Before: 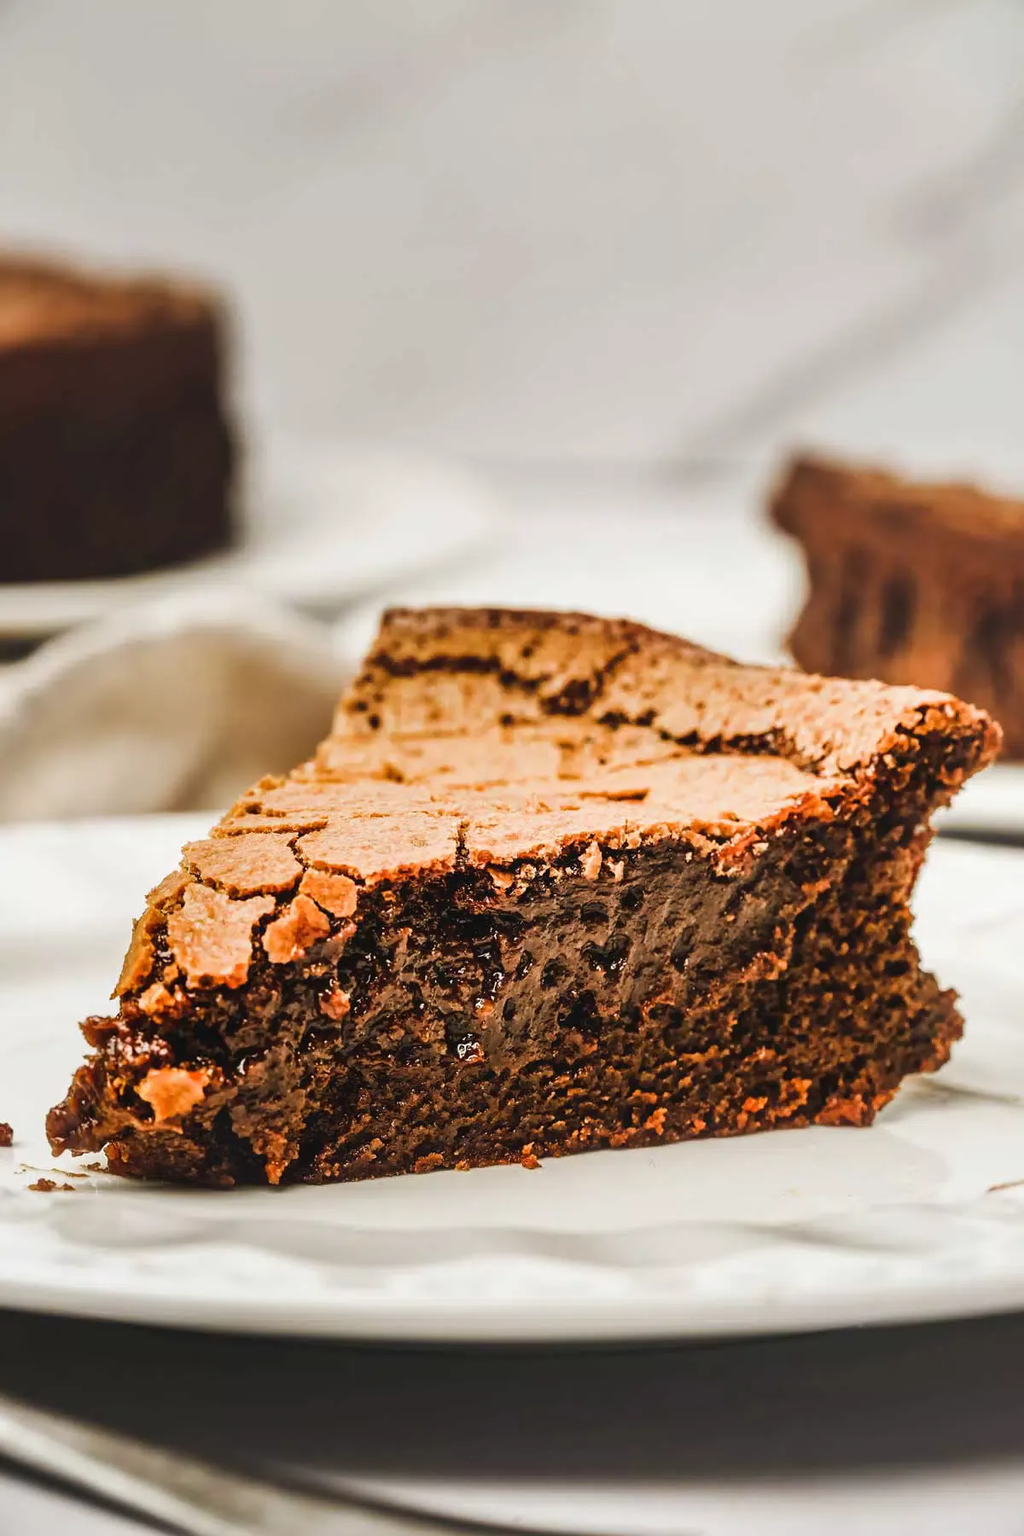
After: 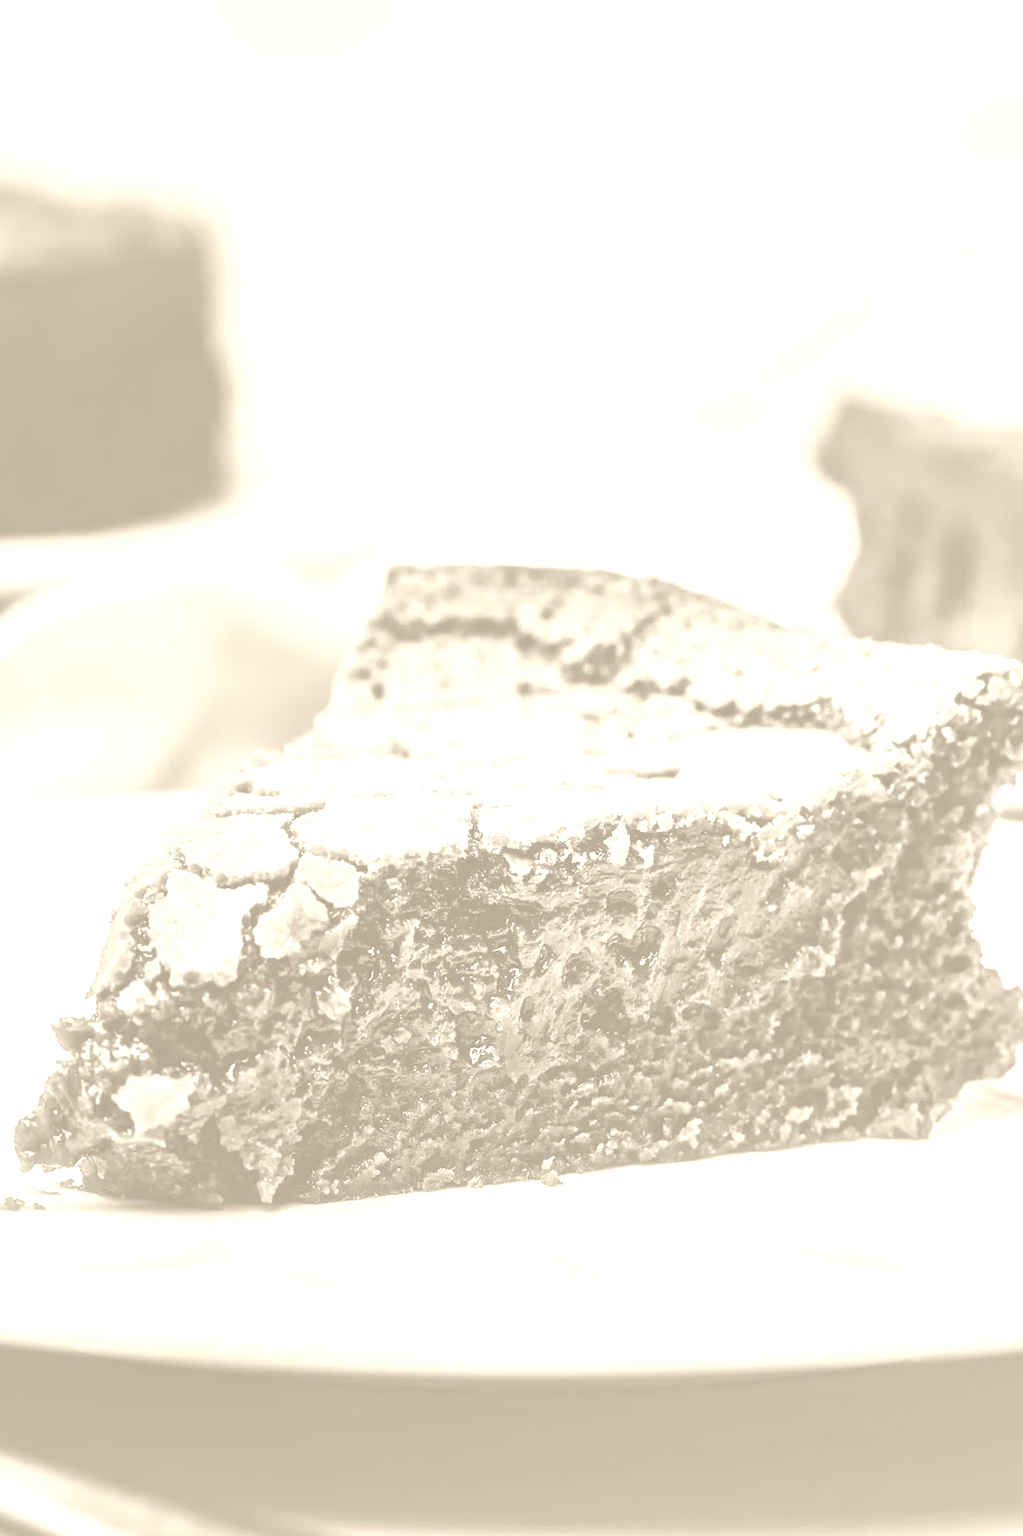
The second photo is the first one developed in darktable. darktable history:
crop: left 3.305%, top 6.436%, right 6.389%, bottom 3.258%
tone equalizer: -8 EV 0.06 EV, smoothing diameter 25%, edges refinement/feathering 10, preserve details guided filter
colorize: hue 36°, saturation 71%, lightness 80.79%
